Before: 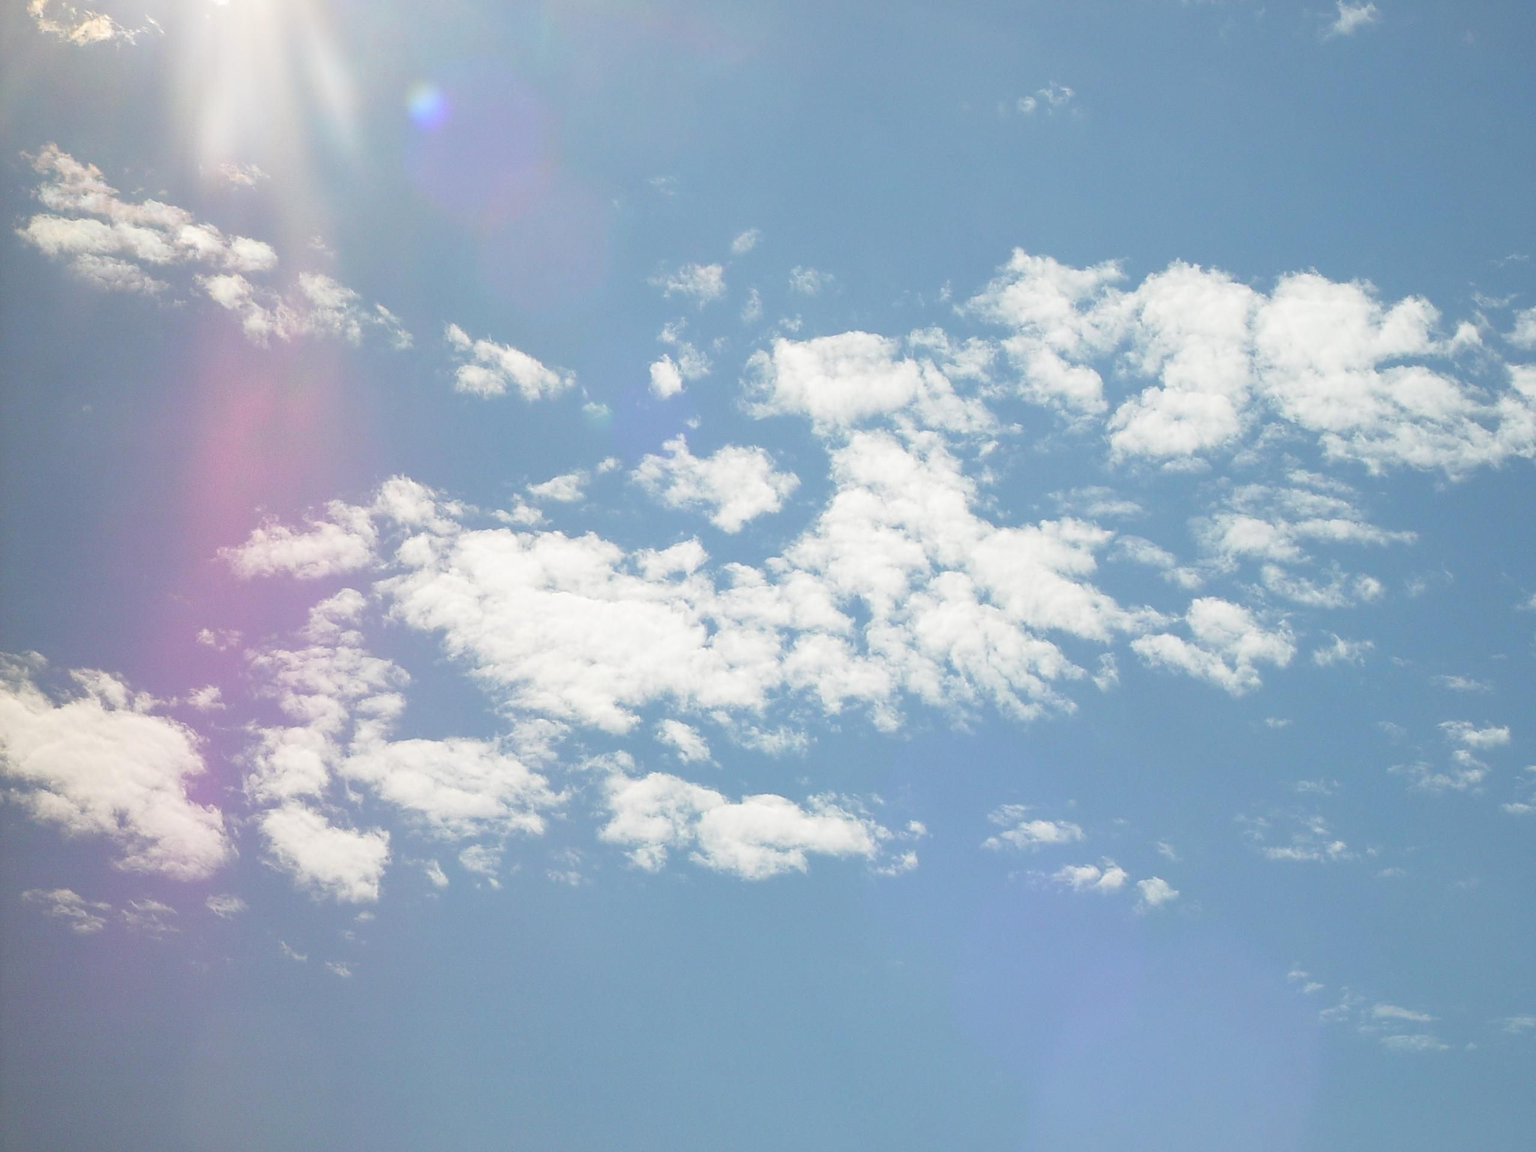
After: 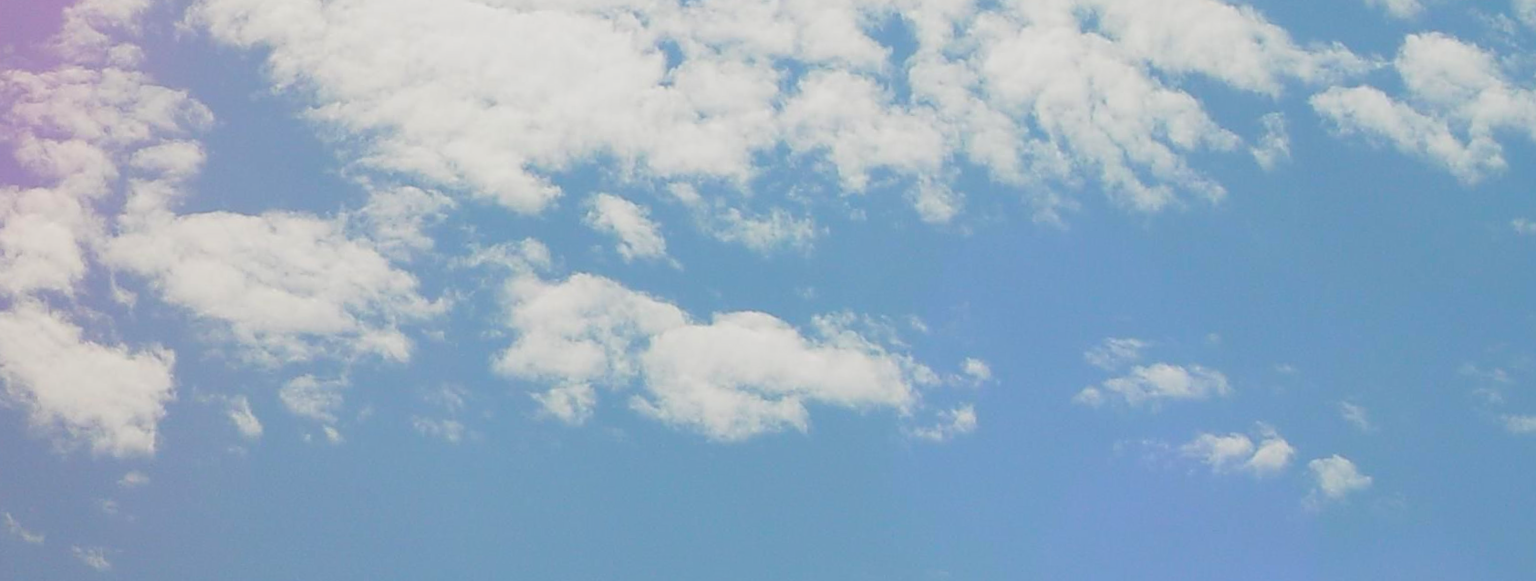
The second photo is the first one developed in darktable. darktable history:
contrast brightness saturation: contrast -0.19, saturation 0.19
rotate and perspective: rotation 1.72°, automatic cropping off
crop: left 18.091%, top 51.13%, right 17.525%, bottom 16.85%
base curve: preserve colors none
